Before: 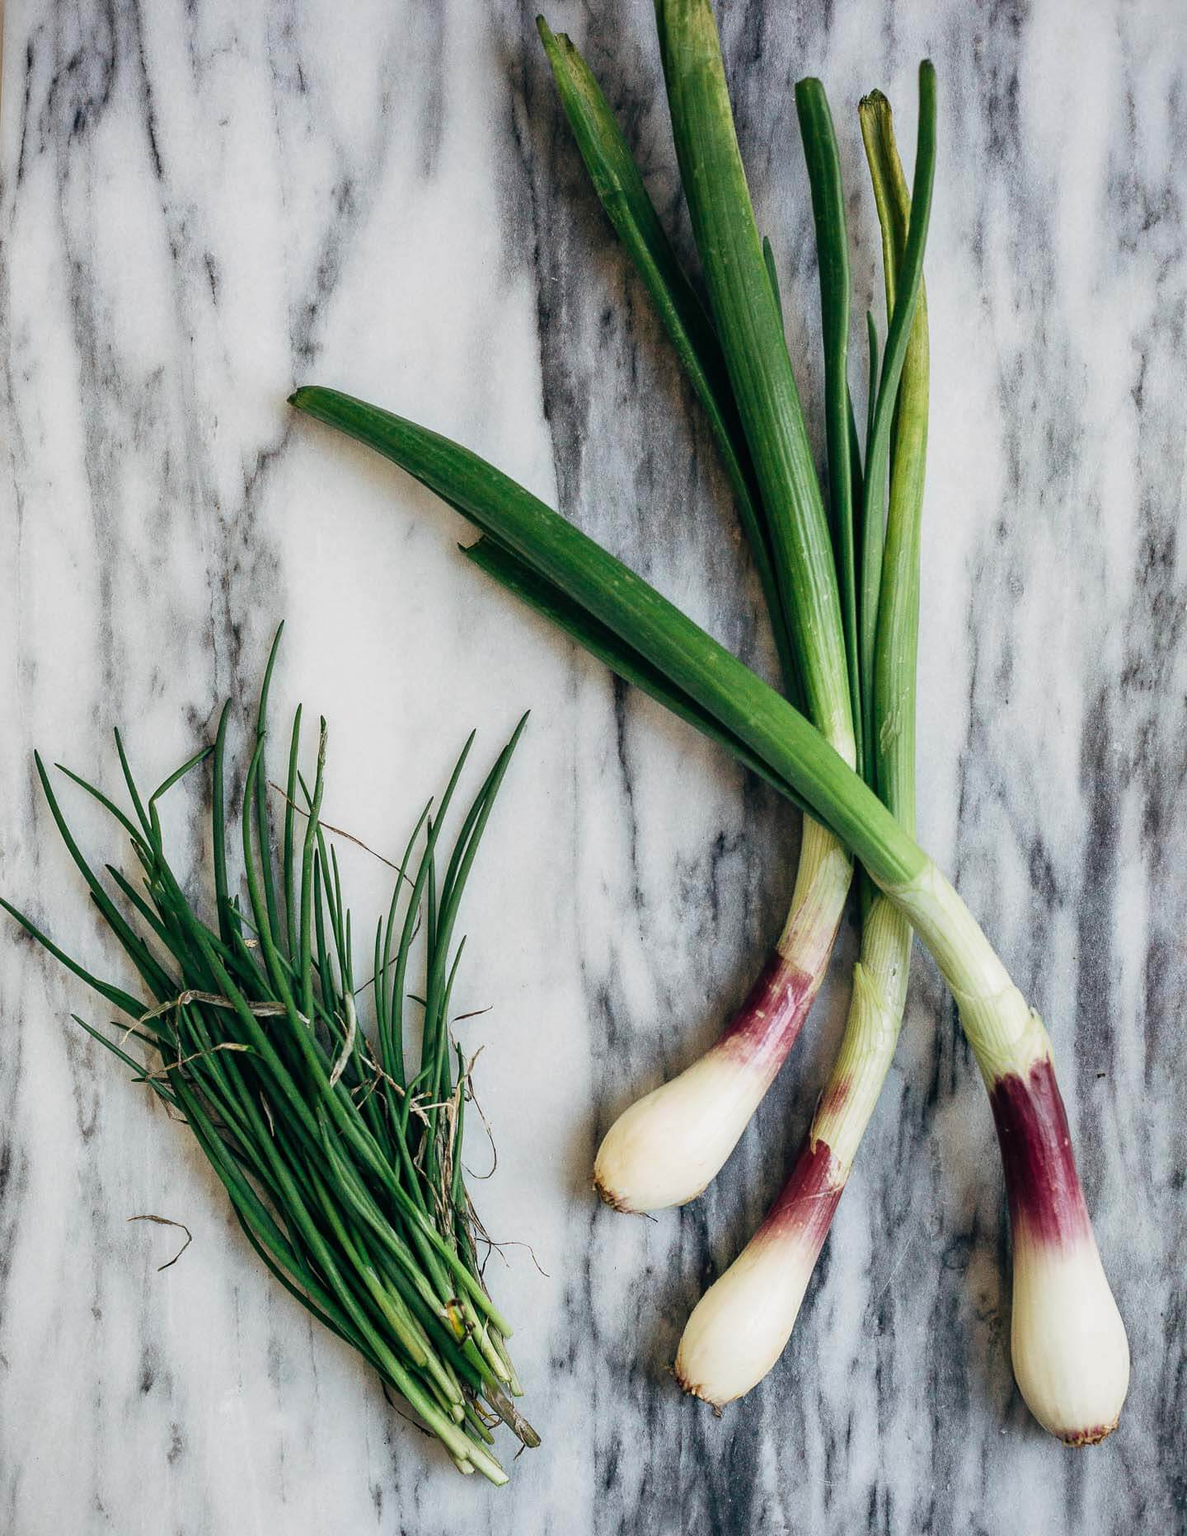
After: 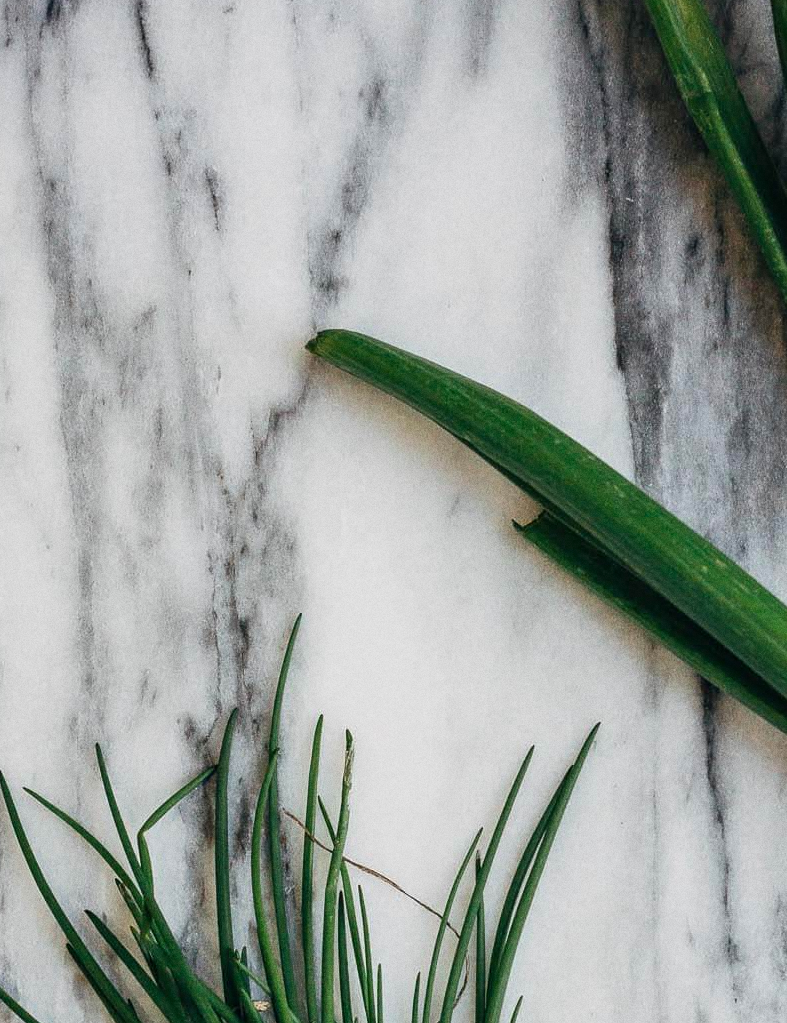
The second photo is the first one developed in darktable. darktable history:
crop and rotate: left 3.047%, top 7.509%, right 42.236%, bottom 37.598%
grain: coarseness 0.09 ISO
